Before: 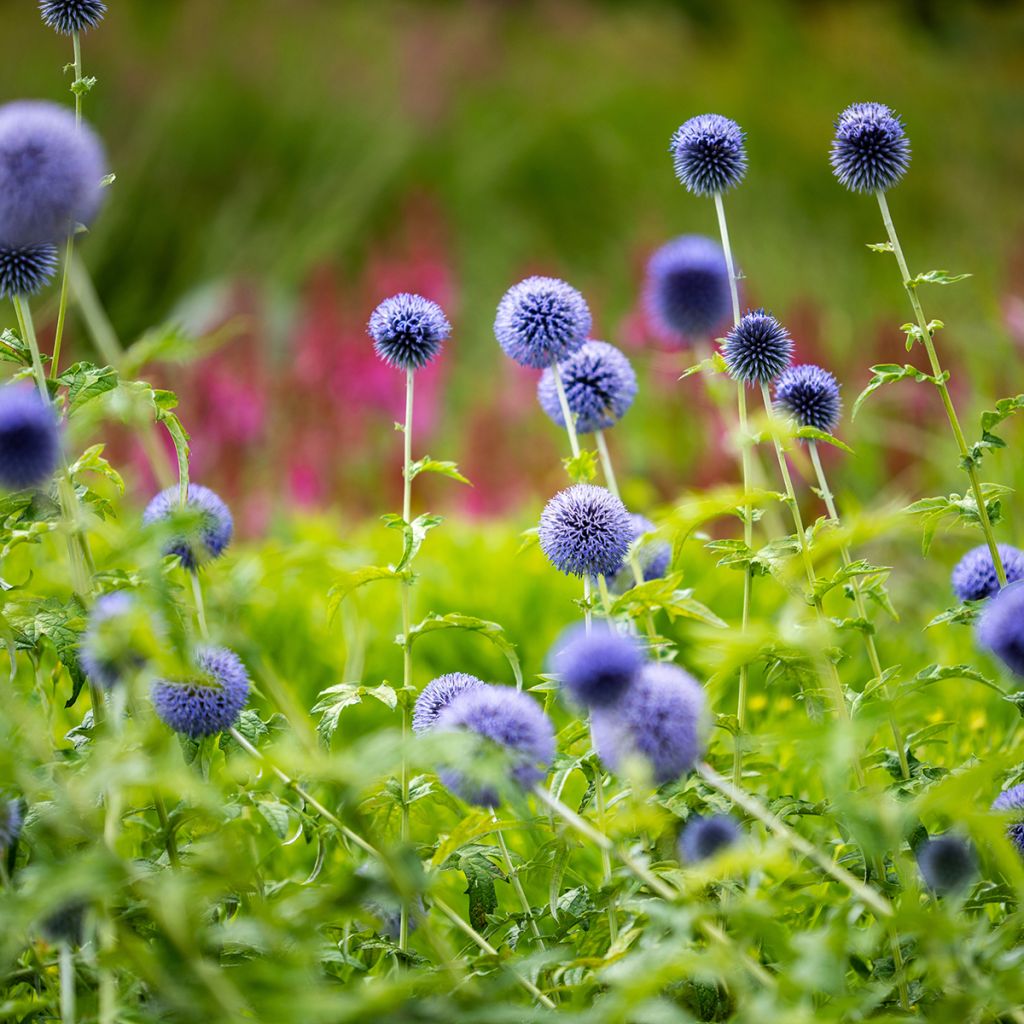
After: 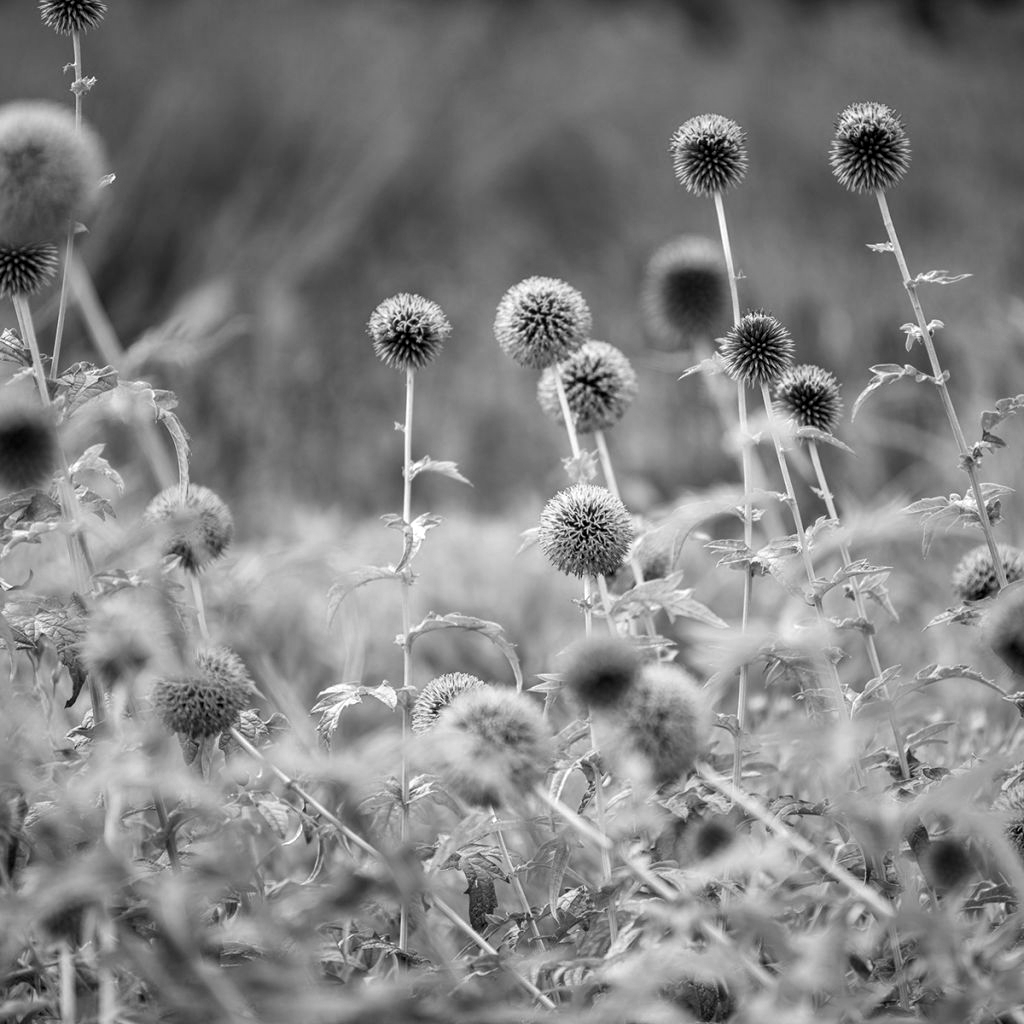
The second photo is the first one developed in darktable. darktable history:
white balance: red 0.948, green 1.02, blue 1.176
local contrast: highlights 100%, shadows 100%, detail 120%, midtone range 0.2
monochrome: on, module defaults
